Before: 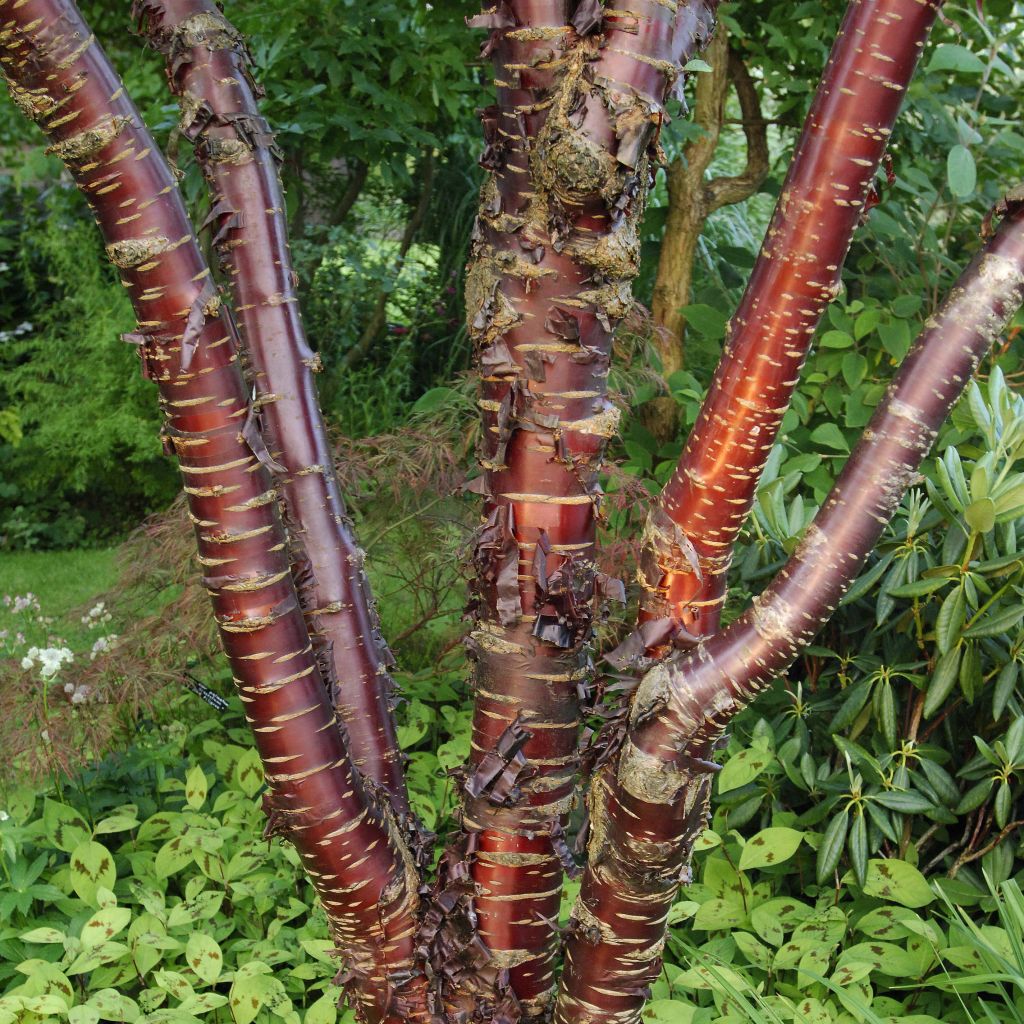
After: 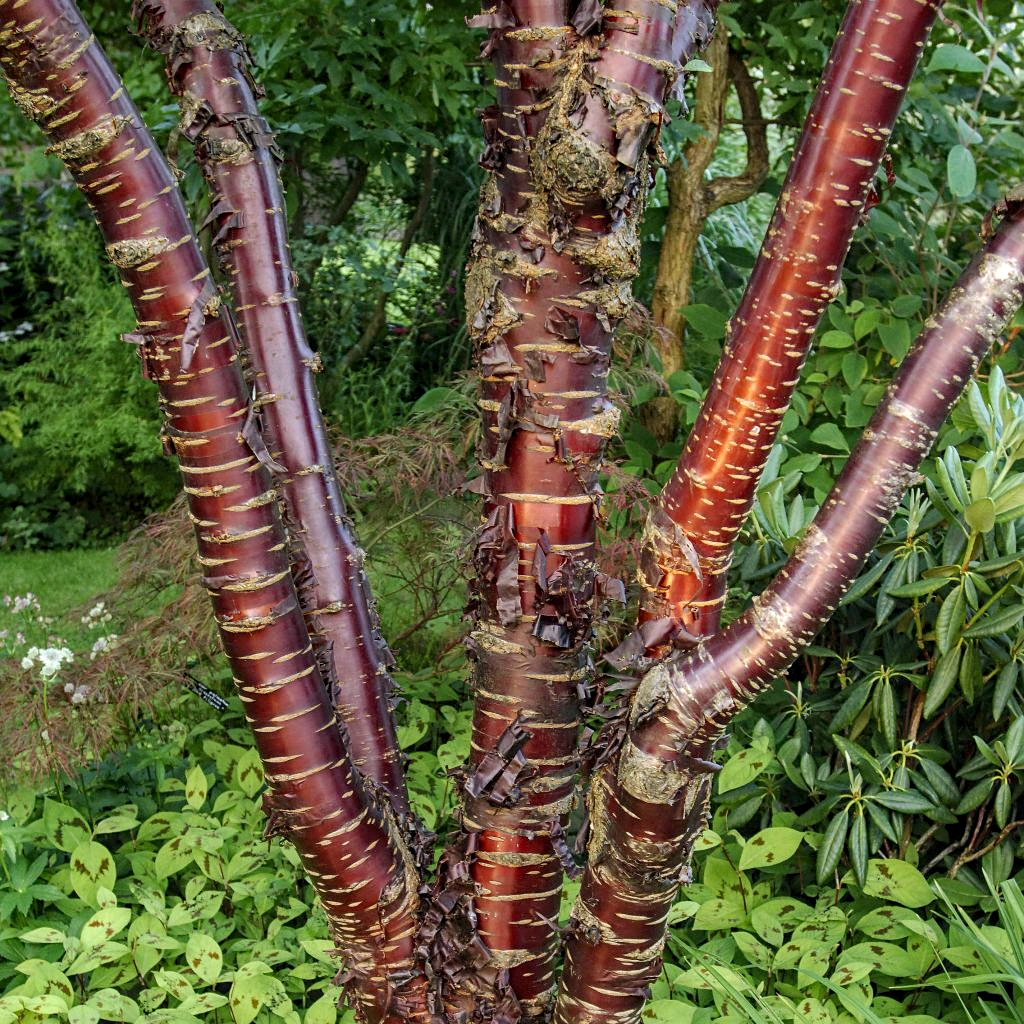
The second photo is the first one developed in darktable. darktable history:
sharpen: amount 0.208
local contrast: on, module defaults
haze removal: compatibility mode true, adaptive false
